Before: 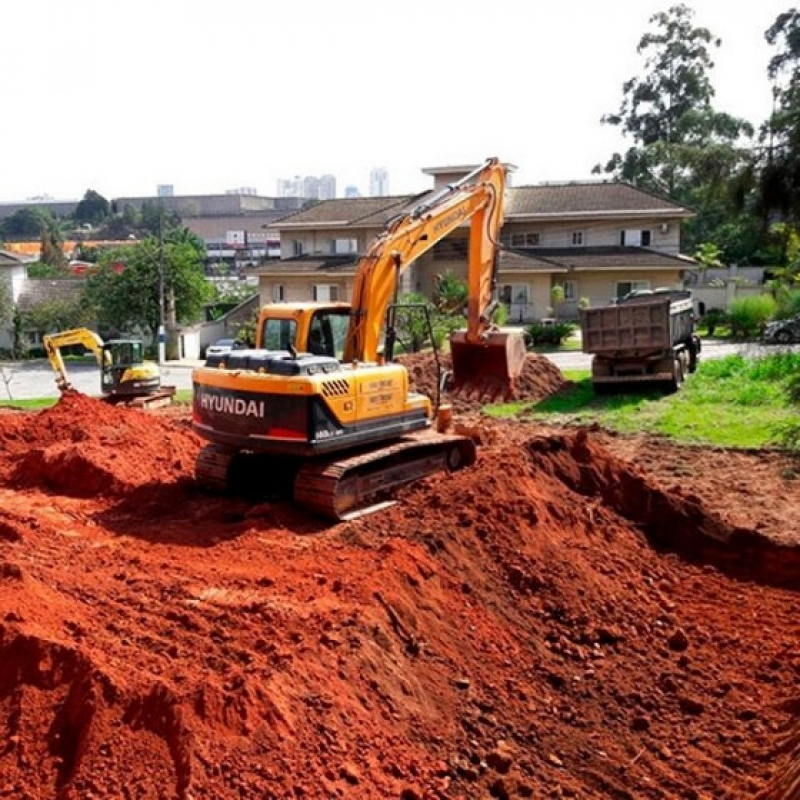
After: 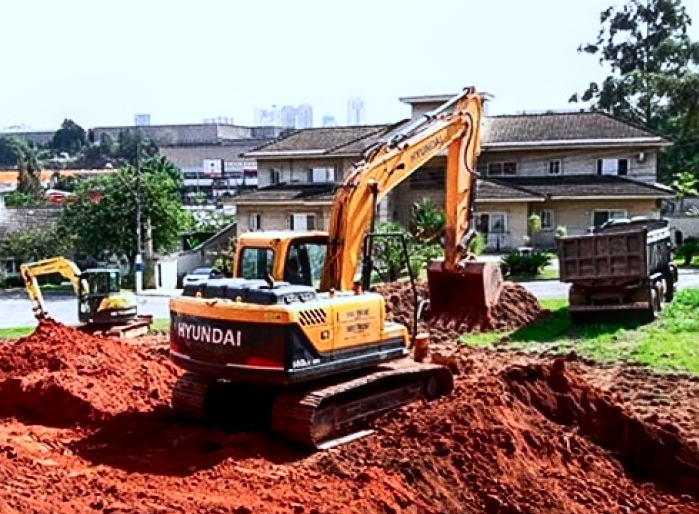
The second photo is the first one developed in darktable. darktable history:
crop: left 2.969%, top 8.991%, right 9.609%, bottom 26.756%
exposure: compensate exposure bias true, compensate highlight preservation false
local contrast: on, module defaults
sharpen: amount 0.495
tone equalizer: edges refinement/feathering 500, mask exposure compensation -1.57 EV, preserve details no
contrast brightness saturation: contrast 0.282
color calibration: x 0.37, y 0.382, temperature 4318.8 K
